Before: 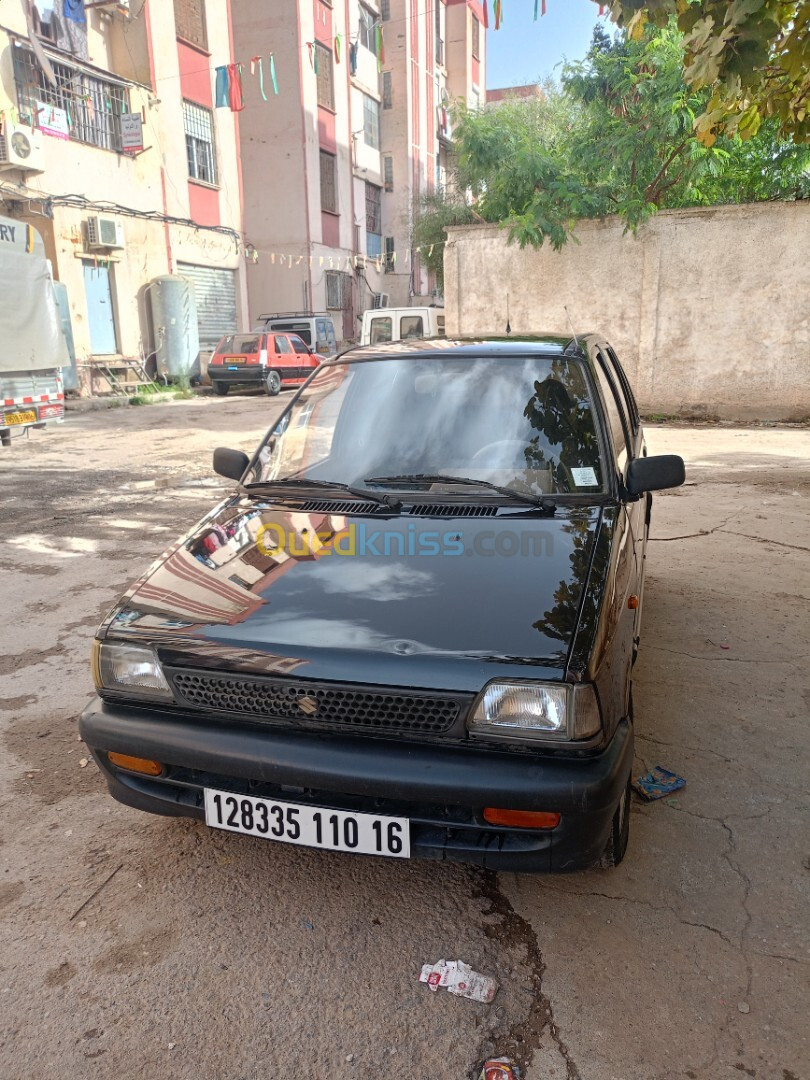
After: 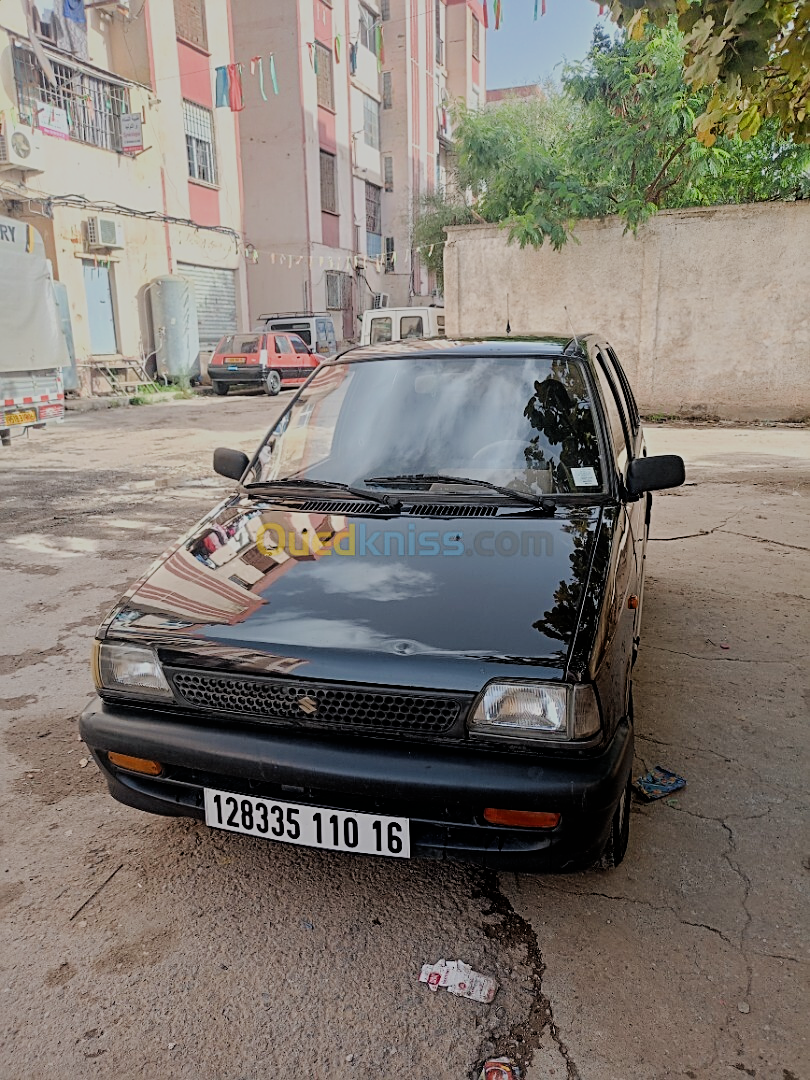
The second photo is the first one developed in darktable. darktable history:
sharpen: on, module defaults
filmic rgb: black relative exposure -6.07 EV, white relative exposure 6.97 EV, hardness 2.25
